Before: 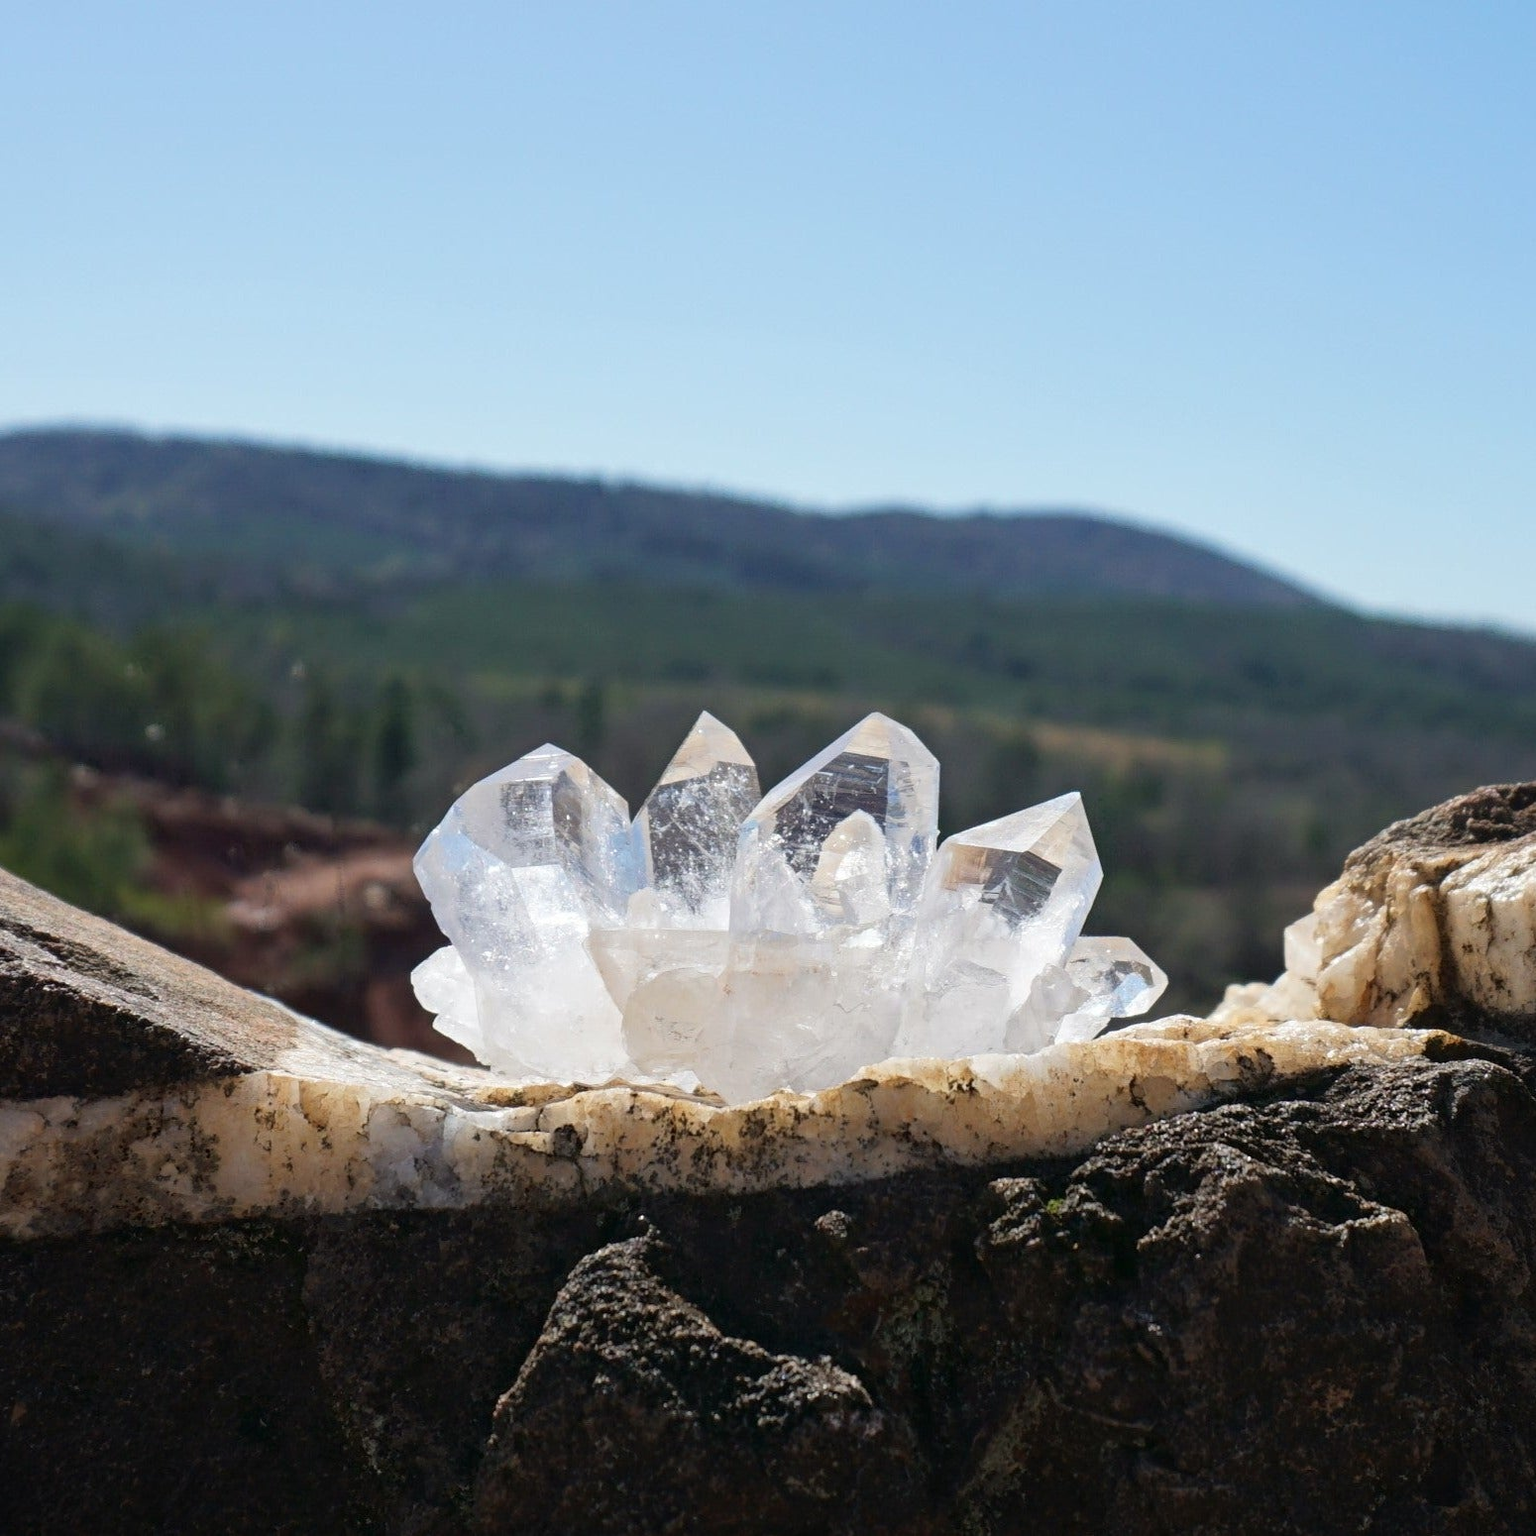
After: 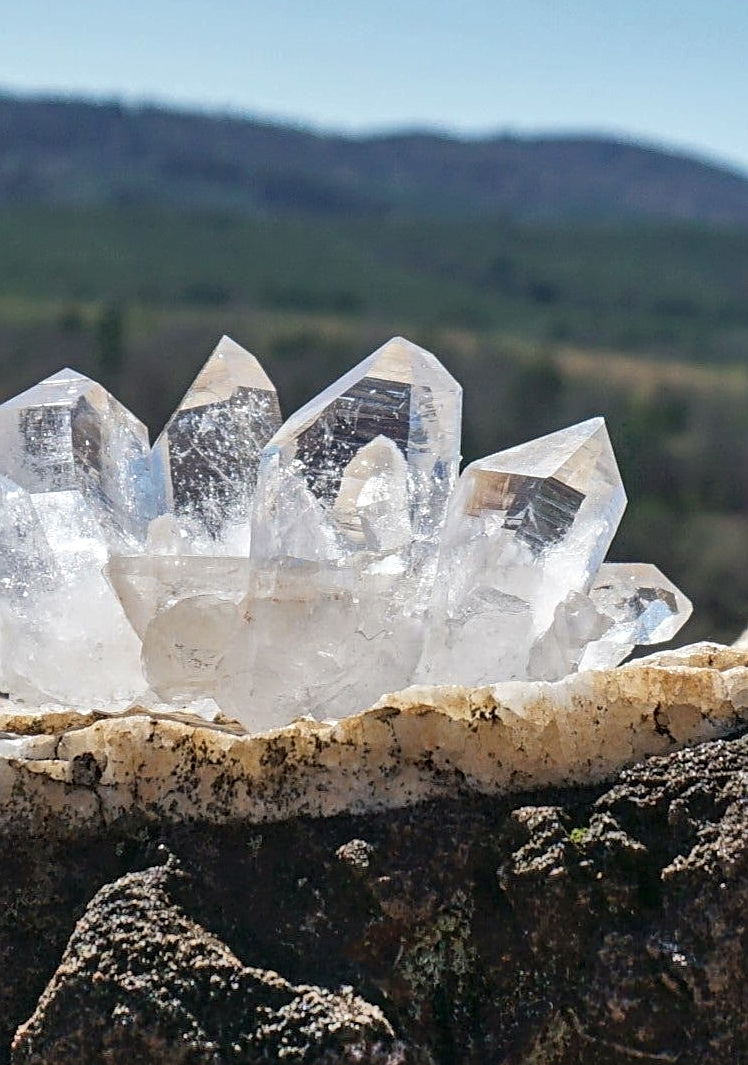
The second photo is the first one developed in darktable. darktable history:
local contrast: on, module defaults
sharpen: on, module defaults
crop: left 31.379%, top 24.658%, right 20.326%, bottom 6.628%
shadows and highlights: soften with gaussian
